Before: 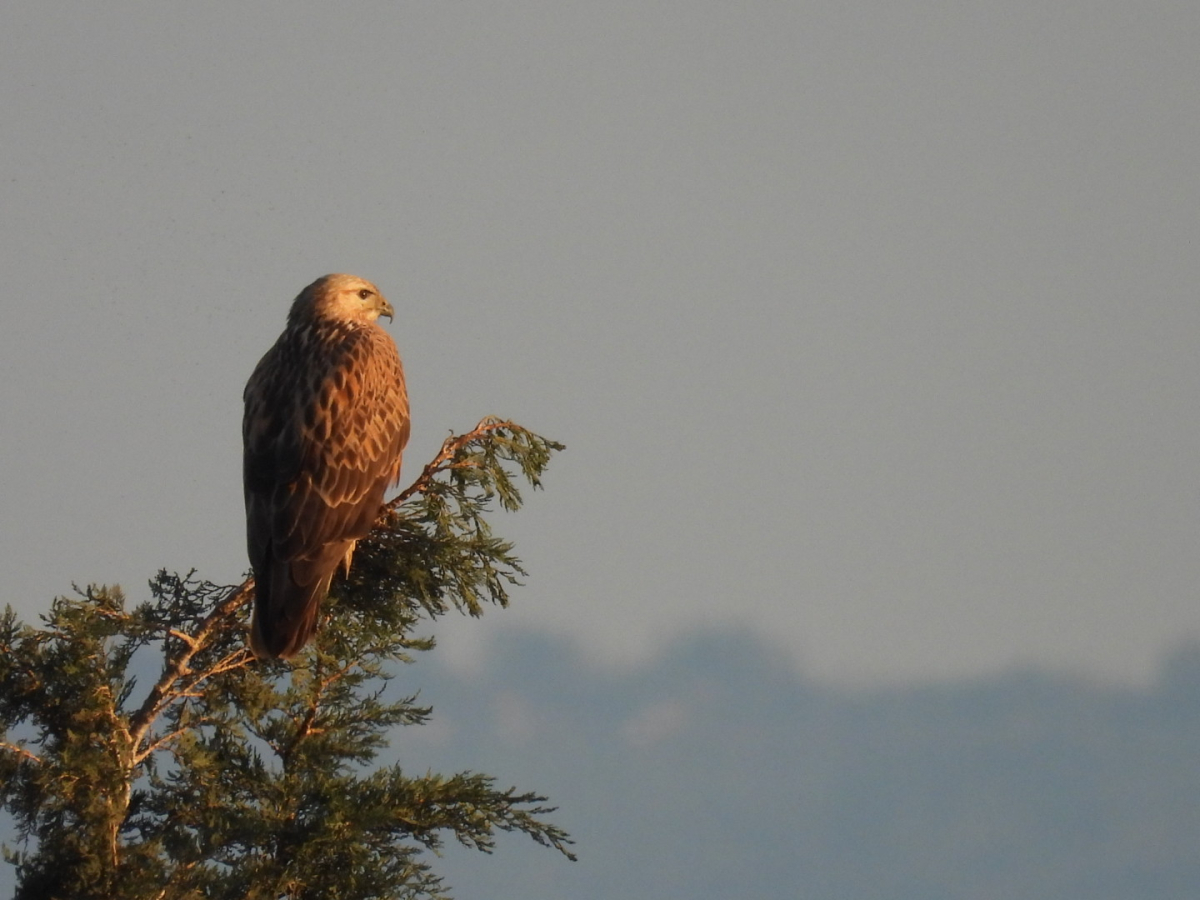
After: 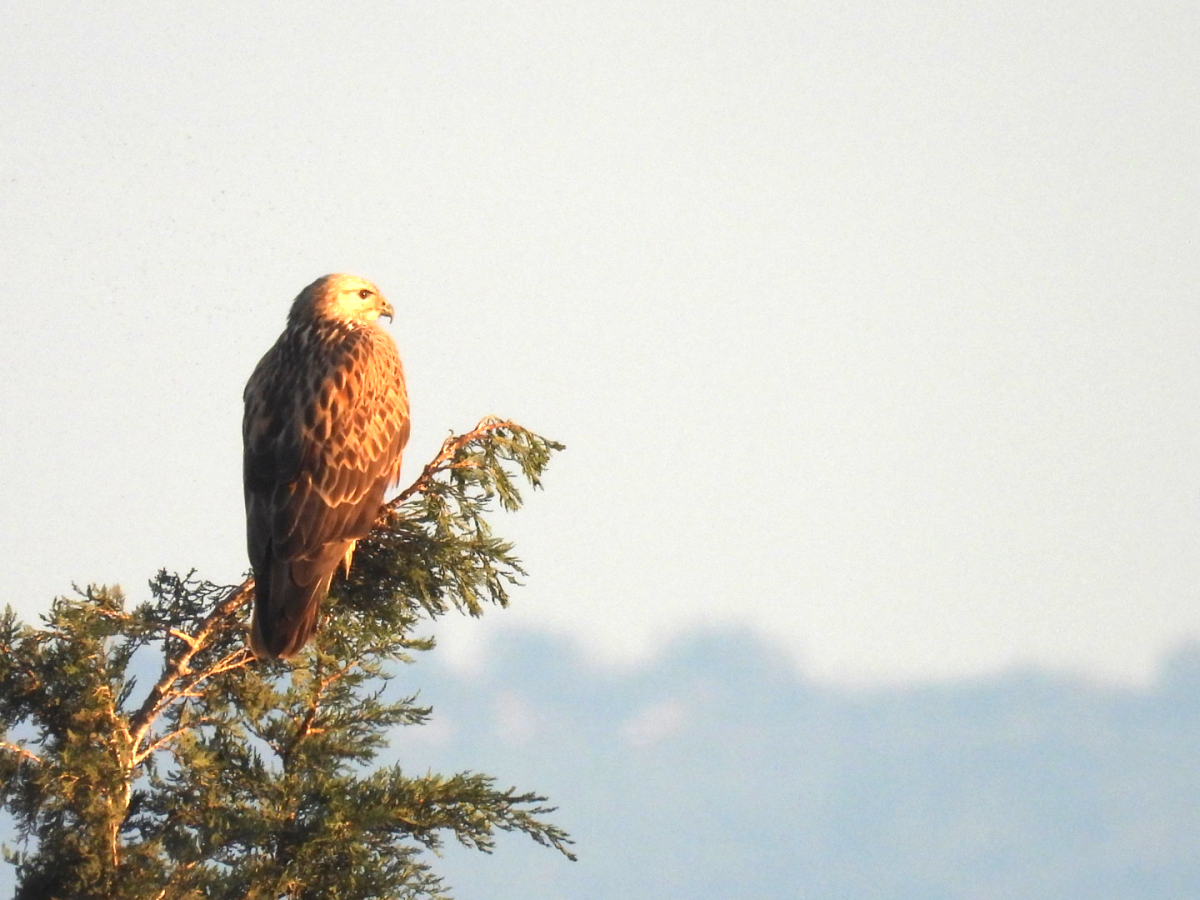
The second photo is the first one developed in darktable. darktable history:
exposure: black level correction 0, exposure 1.509 EV, compensate highlight preservation false
